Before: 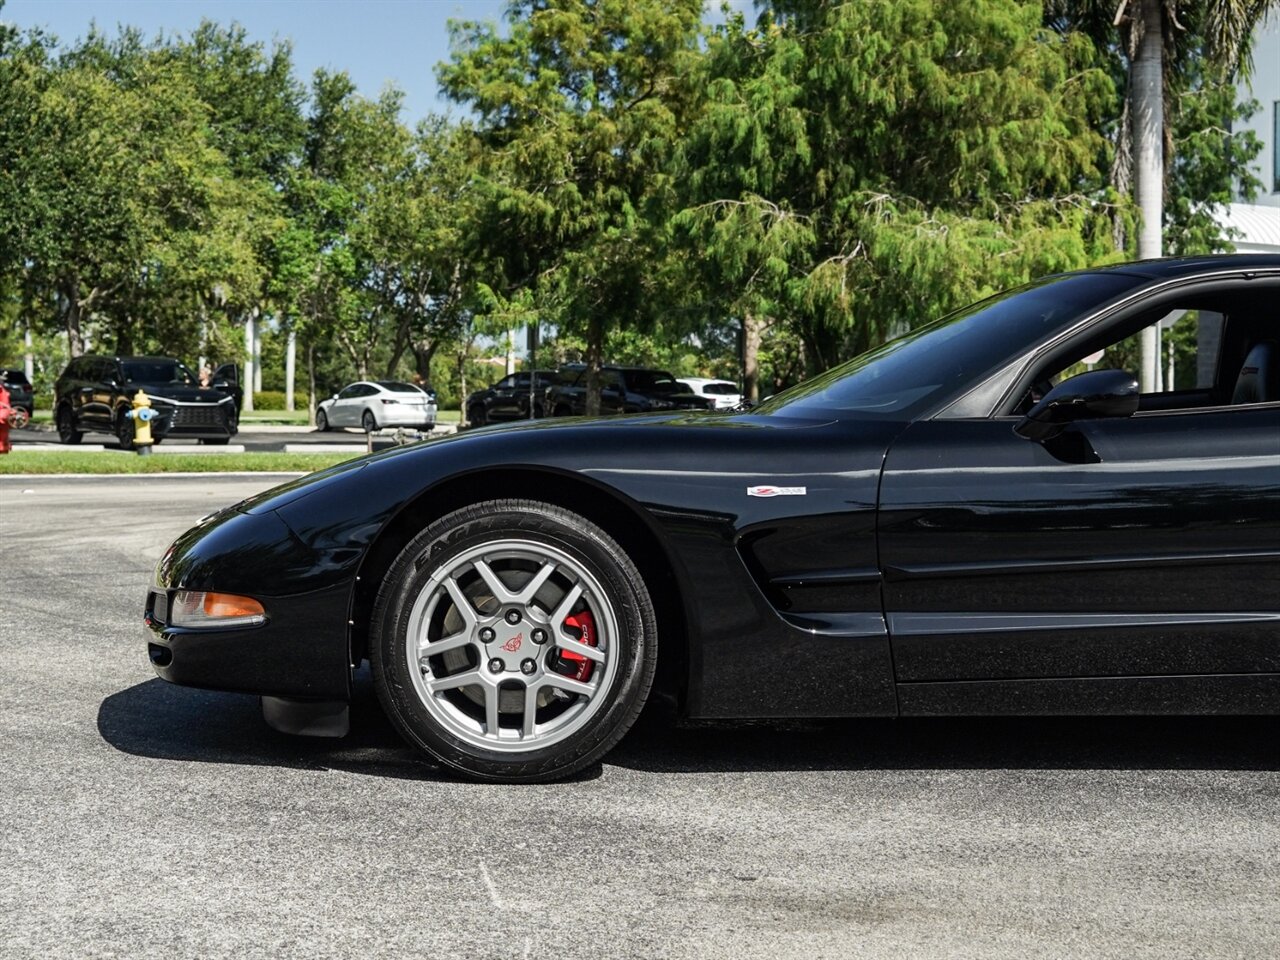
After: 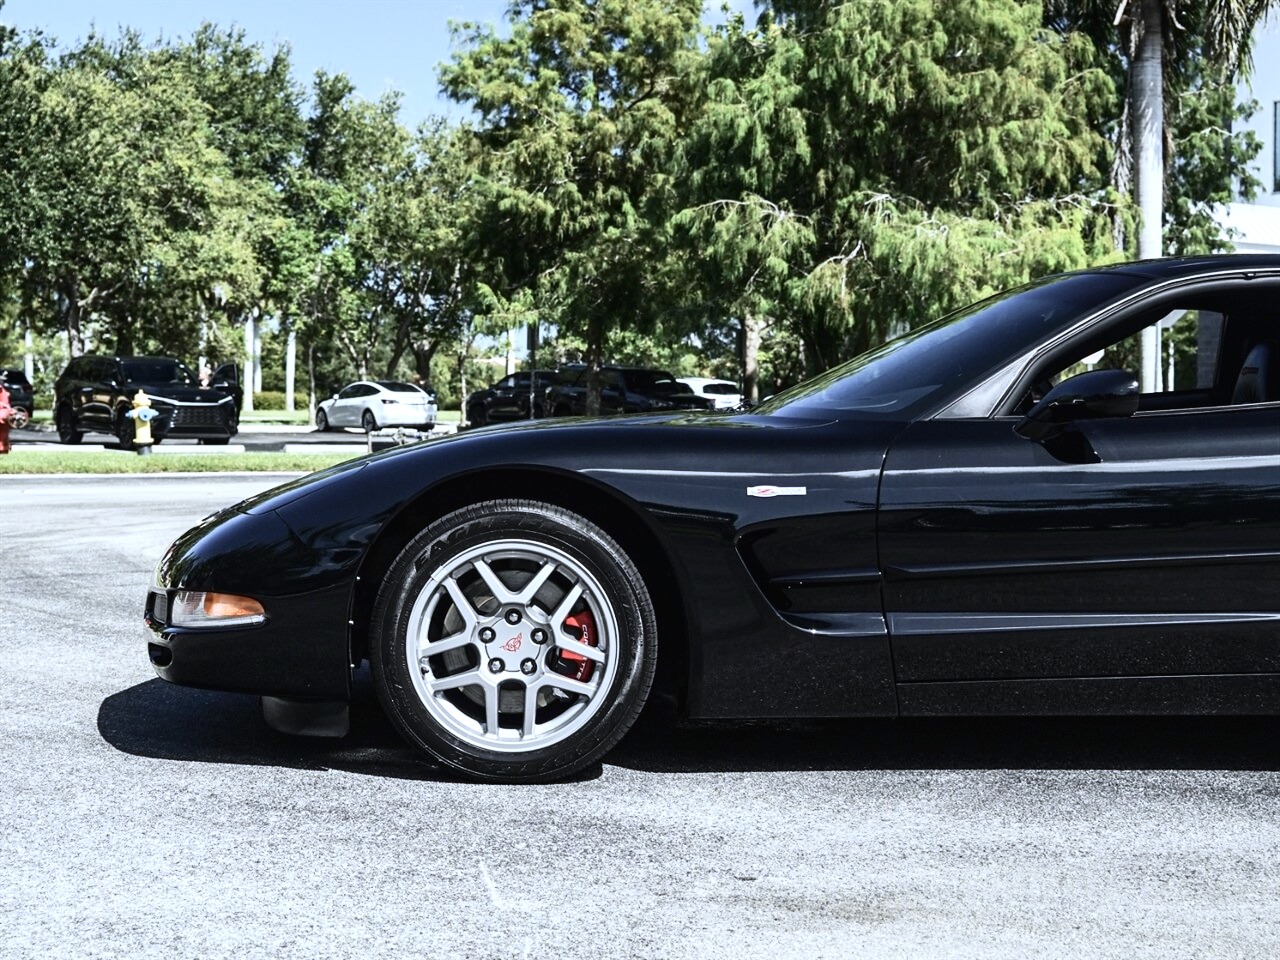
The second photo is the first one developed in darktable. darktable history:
contrast brightness saturation: contrast 0.25, saturation -0.31
color zones: curves: ch0 [(0, 0.5) (0.143, 0.5) (0.286, 0.5) (0.429, 0.5) (0.62, 0.489) (0.714, 0.445) (0.844, 0.496) (1, 0.5)]; ch1 [(0, 0.5) (0.143, 0.5) (0.286, 0.5) (0.429, 0.5) (0.571, 0.5) (0.714, 0.523) (0.857, 0.5) (1, 0.5)]
white balance: red 0.926, green 1.003, blue 1.133
exposure: black level correction -0.002, exposure 0.54 EV, compensate highlight preservation false
